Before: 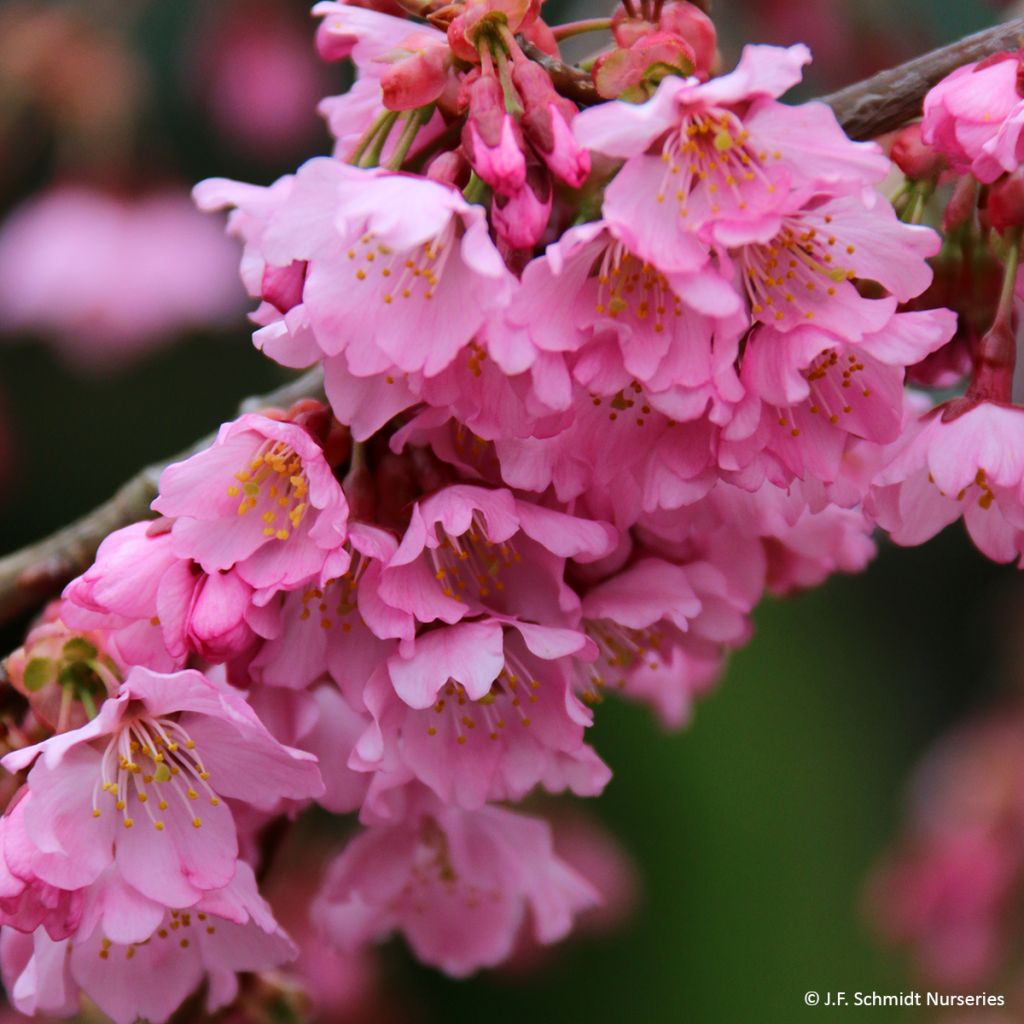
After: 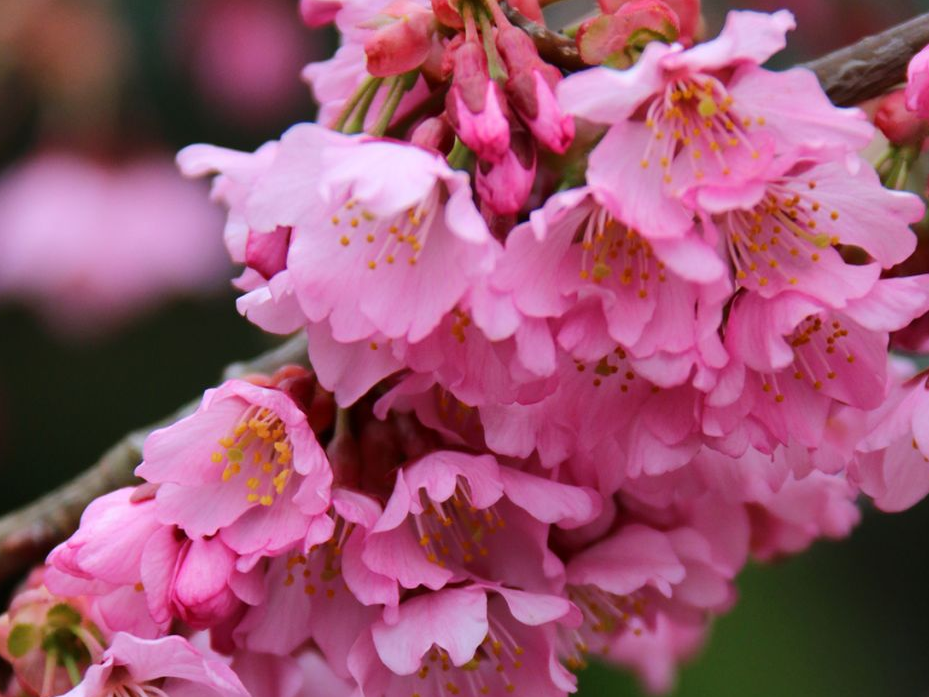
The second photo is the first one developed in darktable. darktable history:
crop: left 1.624%, top 3.412%, right 7.638%, bottom 28.463%
